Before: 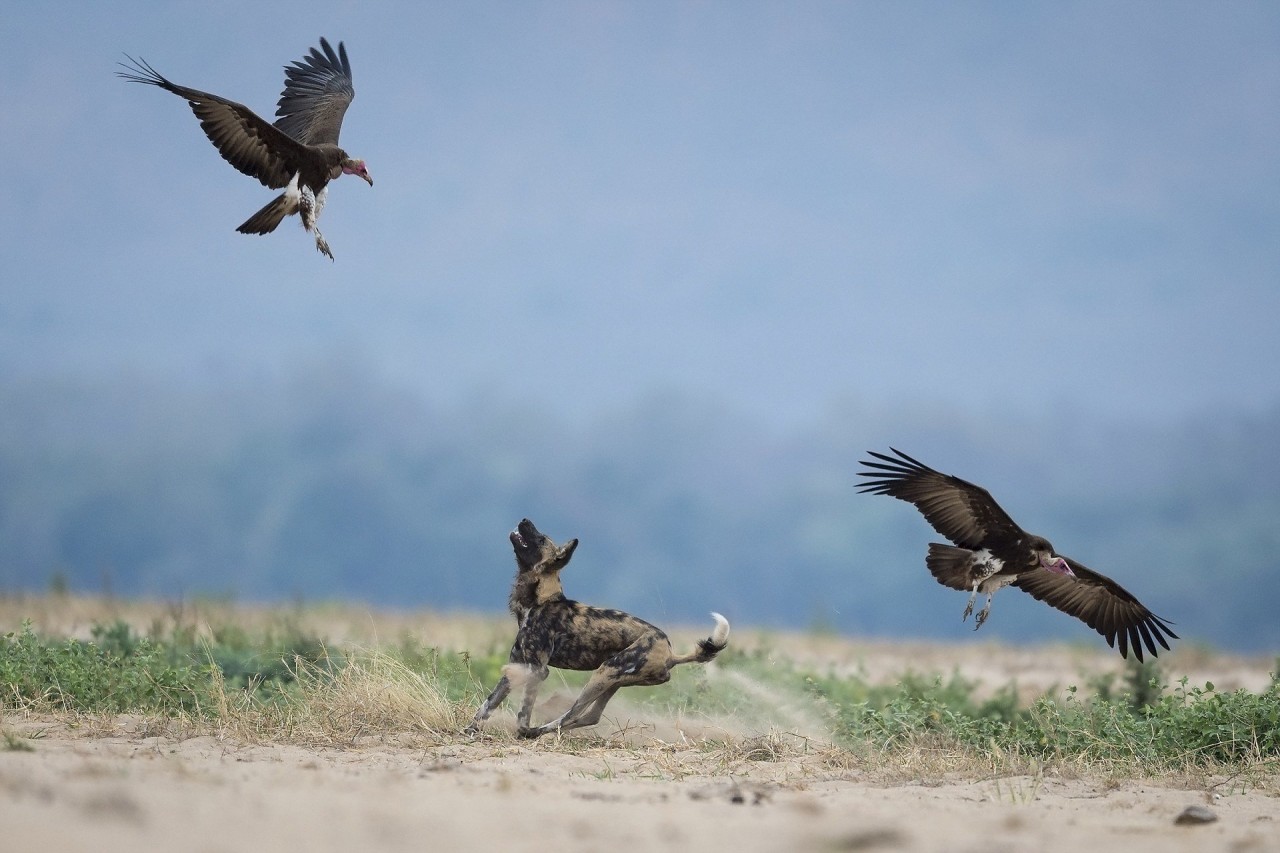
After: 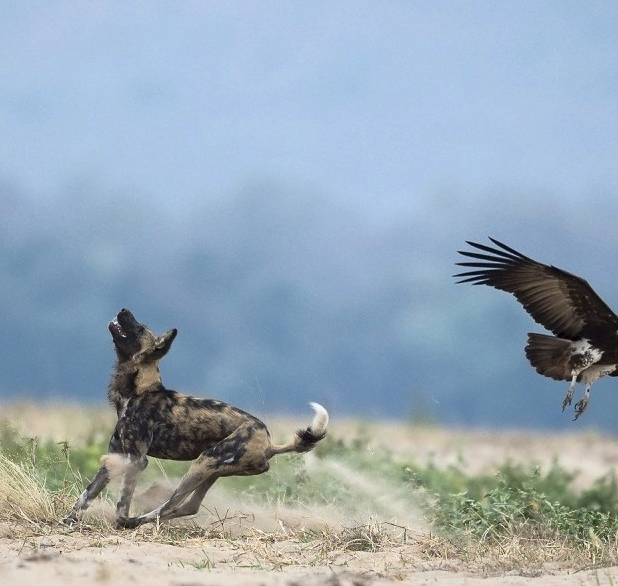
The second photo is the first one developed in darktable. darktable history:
base curve: curves: ch0 [(0, 0) (0.257, 0.25) (0.482, 0.586) (0.757, 0.871) (1, 1)]
crop: left 31.379%, top 24.658%, right 20.326%, bottom 6.628%
